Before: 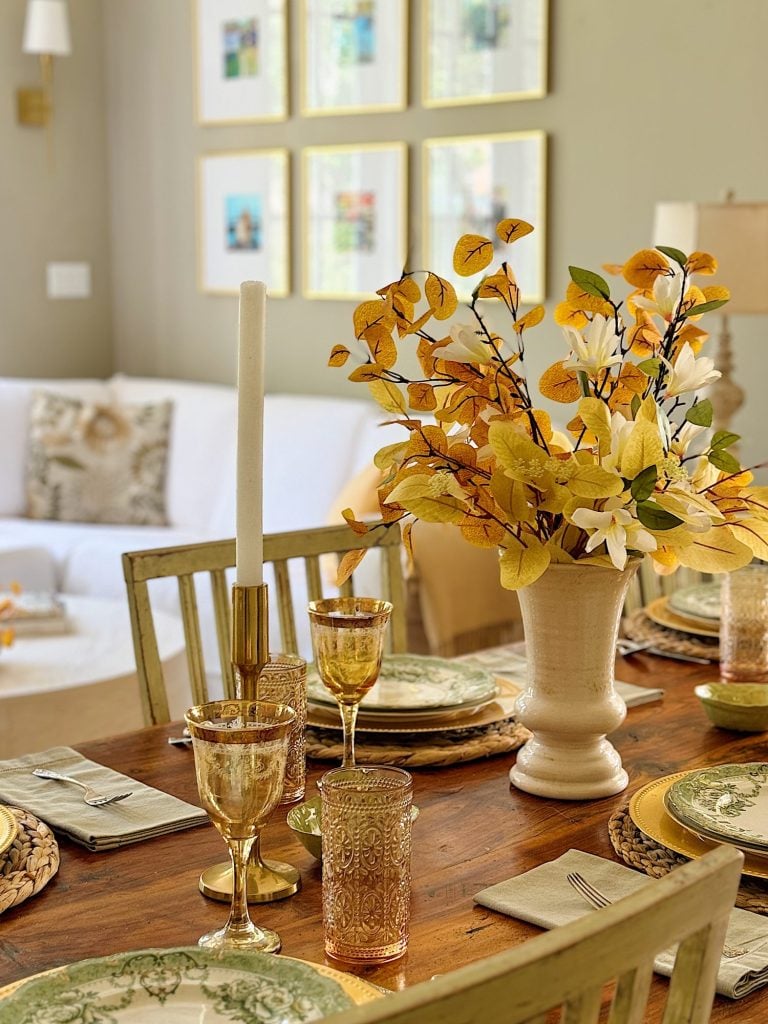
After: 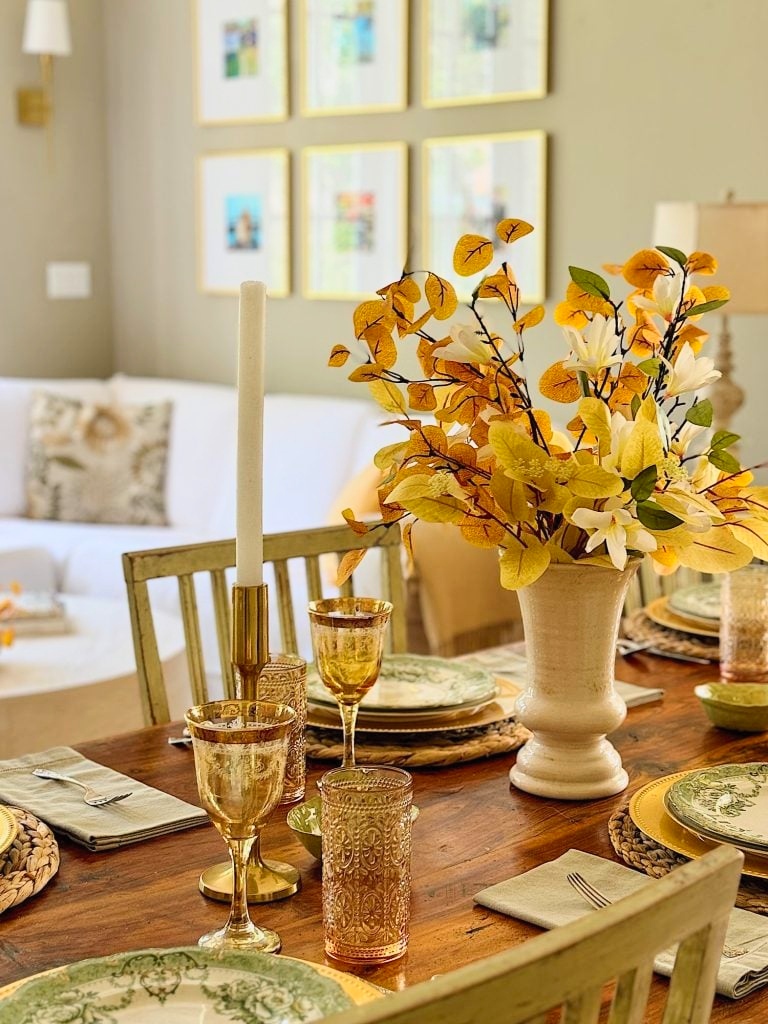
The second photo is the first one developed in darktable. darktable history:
exposure: exposure -0.293 EV, compensate highlight preservation false
contrast brightness saturation: contrast 0.2, brightness 0.16, saturation 0.22
